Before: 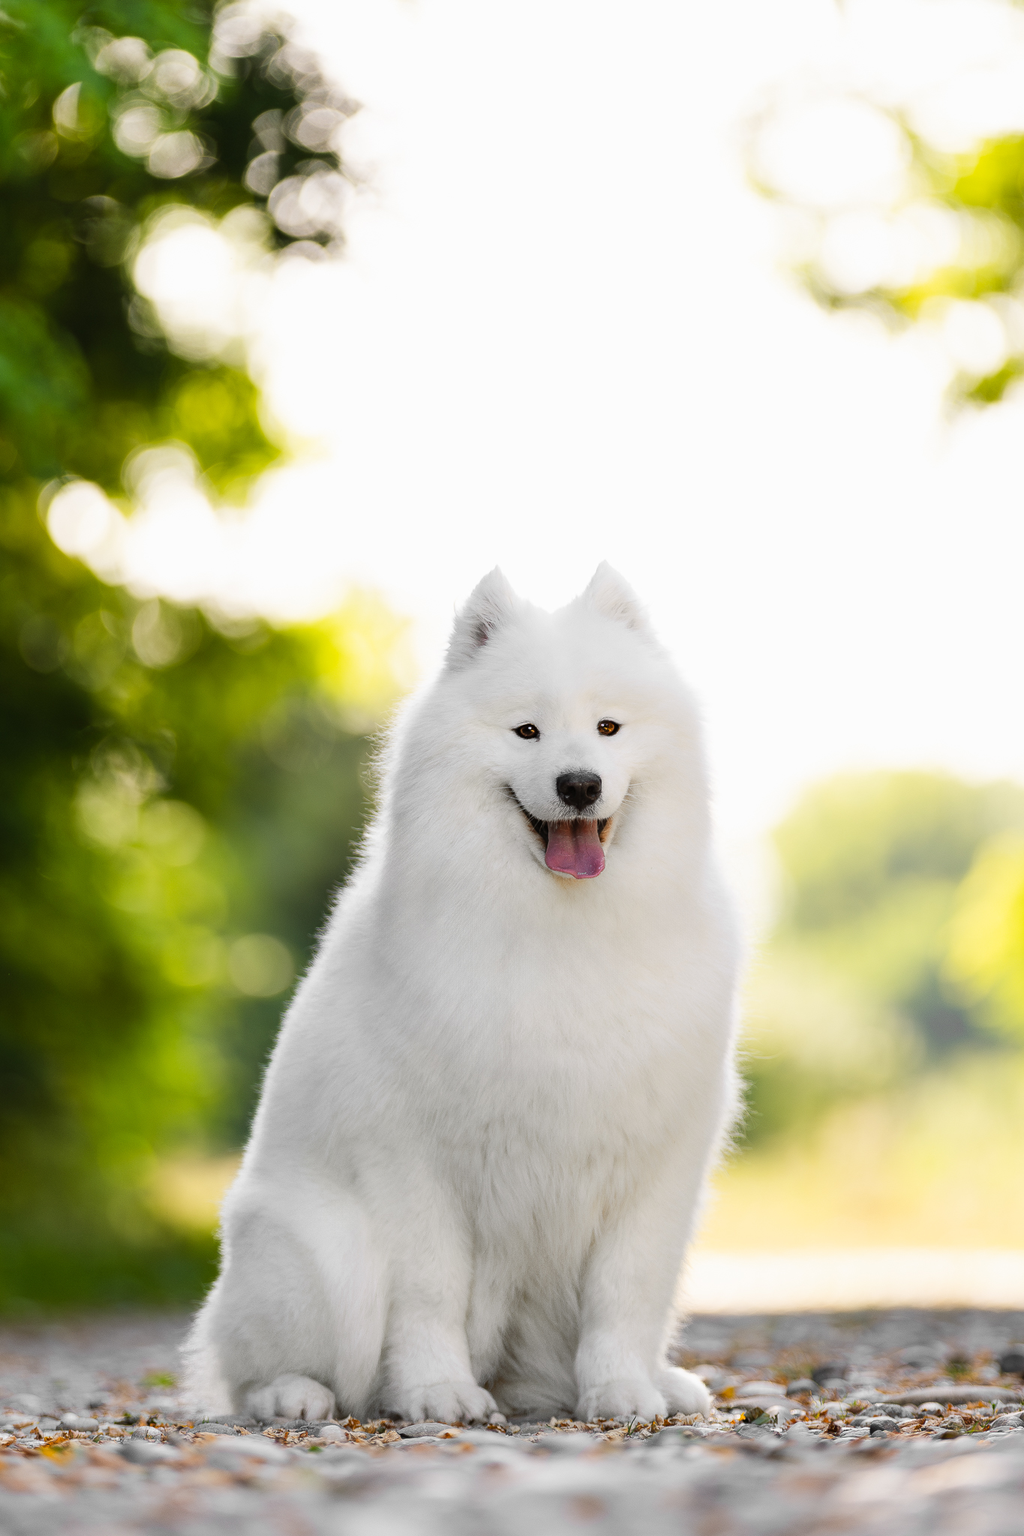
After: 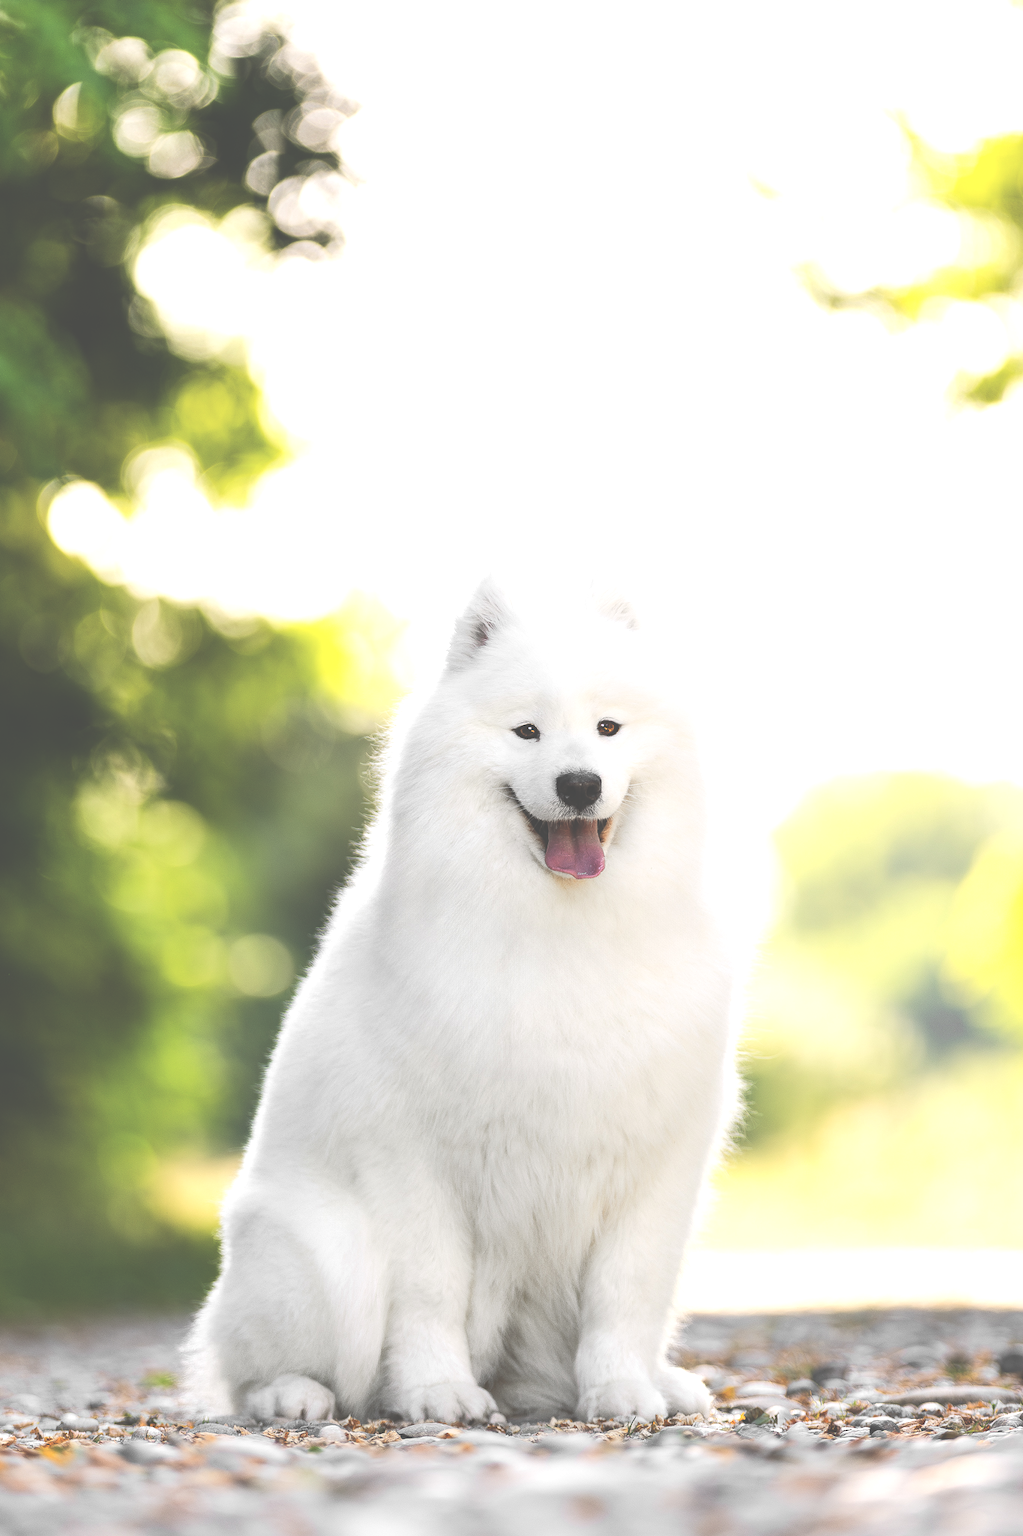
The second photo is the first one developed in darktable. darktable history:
exposure: black level correction -0.07, exposure 0.501 EV, compensate highlight preservation false
tone curve: curves: ch0 [(0, 0) (0.003, 0.002) (0.011, 0.009) (0.025, 0.022) (0.044, 0.041) (0.069, 0.059) (0.1, 0.082) (0.136, 0.106) (0.177, 0.138) (0.224, 0.179) (0.277, 0.226) (0.335, 0.28) (0.399, 0.342) (0.468, 0.413) (0.543, 0.493) (0.623, 0.591) (0.709, 0.699) (0.801, 0.804) (0.898, 0.899) (1, 1)], color space Lab, linked channels, preserve colors none
